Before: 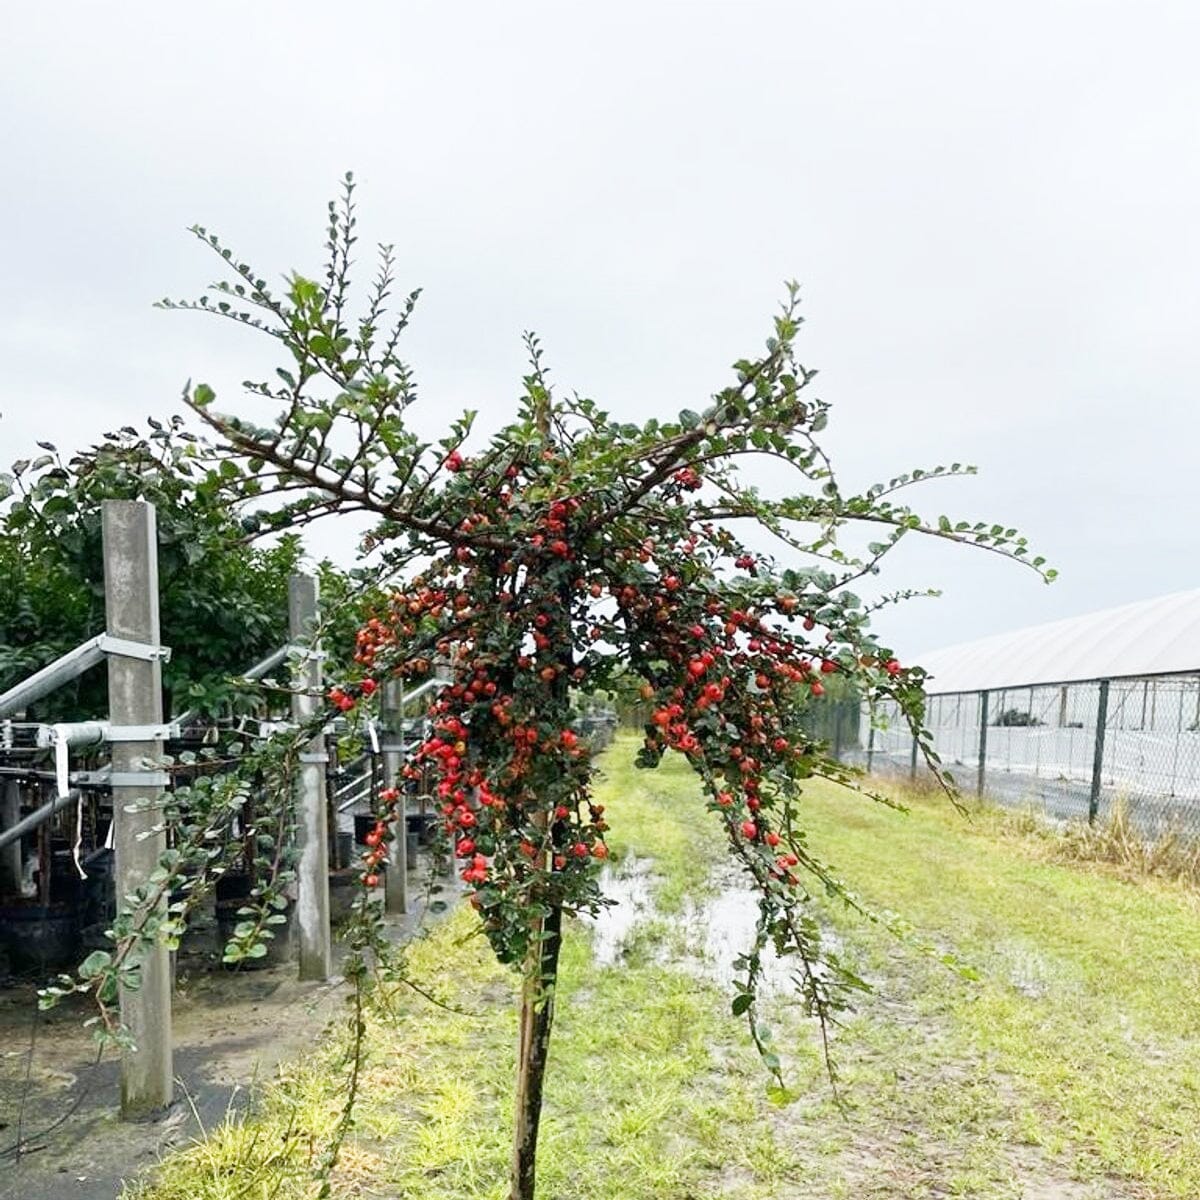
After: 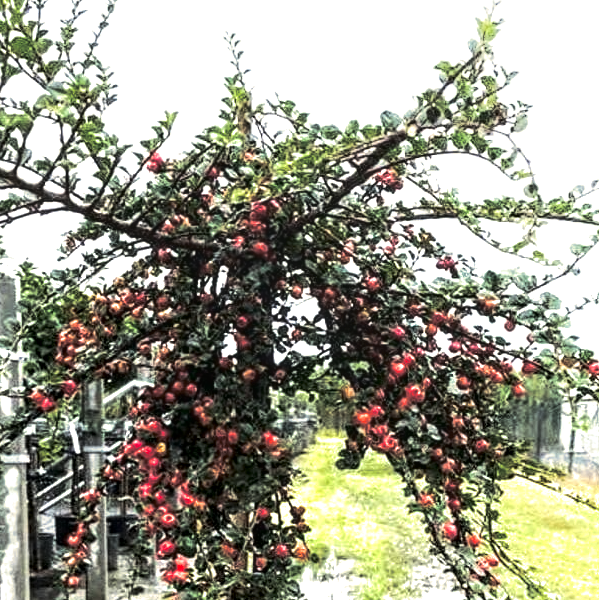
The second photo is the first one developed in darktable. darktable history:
exposure: exposure 0.766 EV, compensate highlight preservation false
contrast brightness saturation: contrast 0.13, brightness -0.24, saturation 0.14
crop: left 25%, top 25%, right 25%, bottom 25%
white balance: red 1, blue 1
tone equalizer: -8 EV 0.06 EV, smoothing diameter 25%, edges refinement/feathering 10, preserve details guided filter
local contrast: detail 130%
split-toning: shadows › hue 43.2°, shadows › saturation 0, highlights › hue 50.4°, highlights › saturation 1
shadows and highlights: shadows -70, highlights 35, soften with gaussian
